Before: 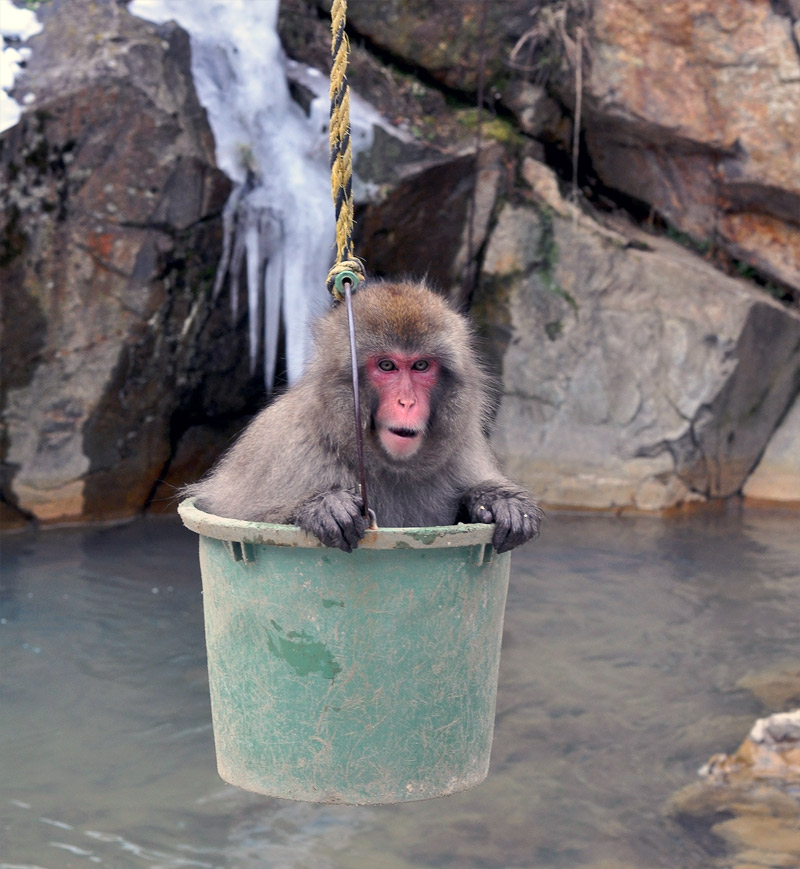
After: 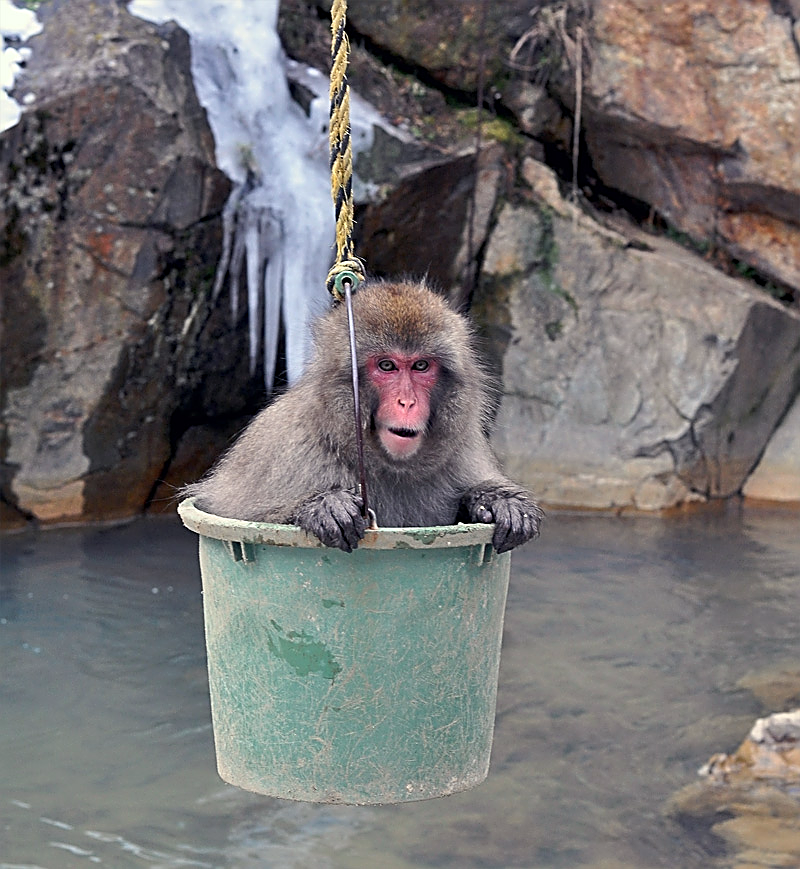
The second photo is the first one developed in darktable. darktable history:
white balance: red 0.978, blue 0.999
sharpen: amount 1
